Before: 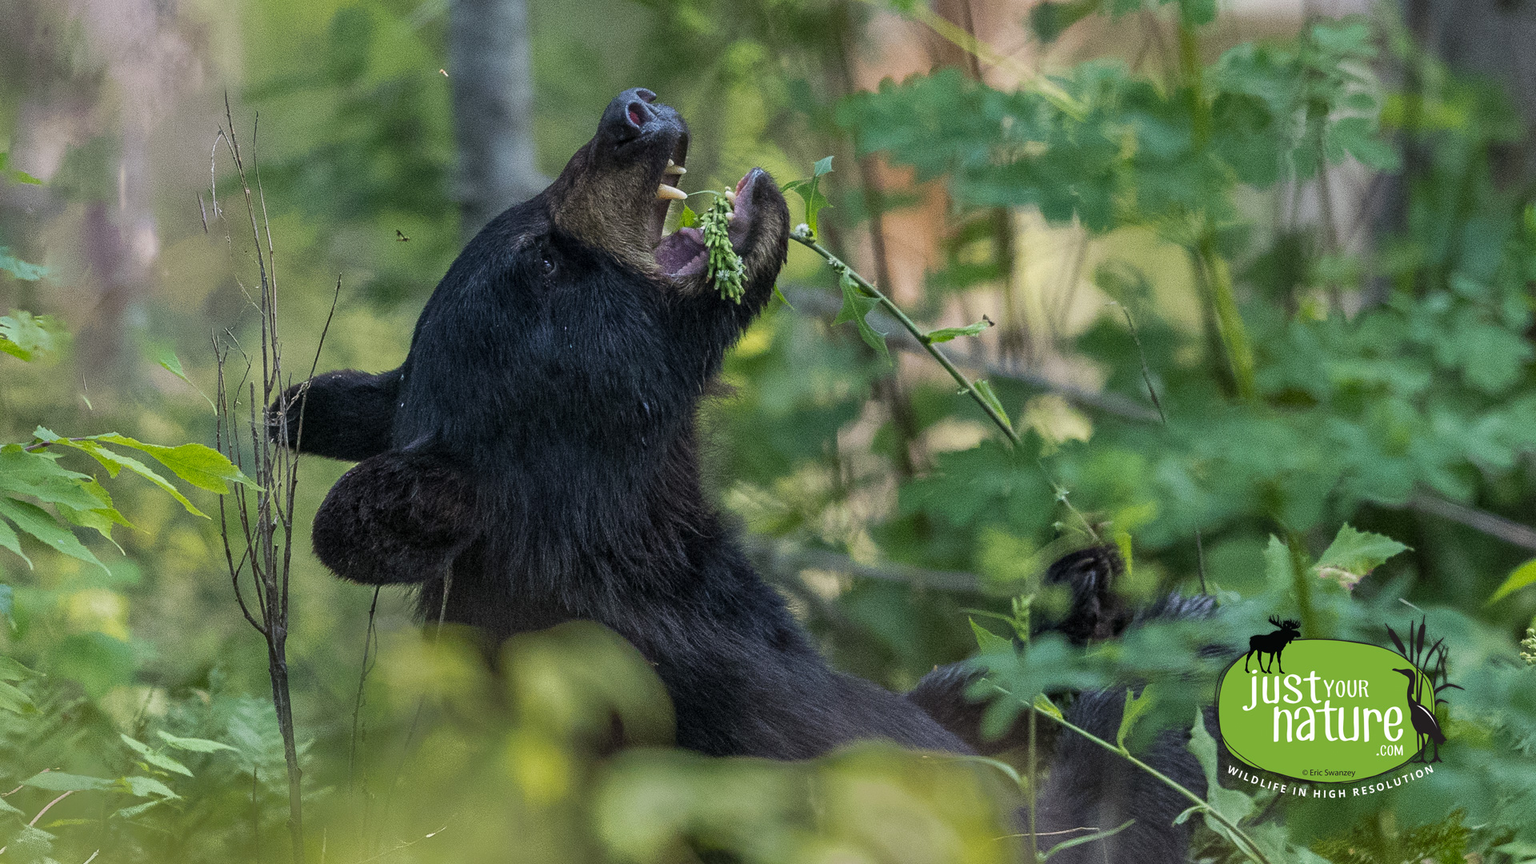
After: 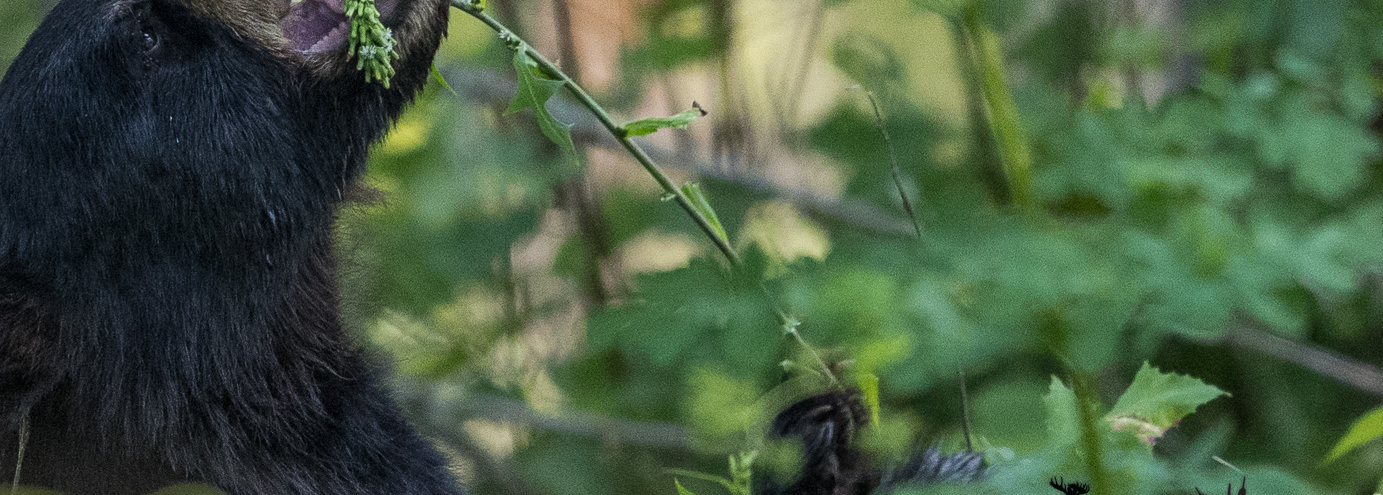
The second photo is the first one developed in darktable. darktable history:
vignetting: fall-off start 91.19%
crop and rotate: left 27.938%, top 27.046%, bottom 27.046%
